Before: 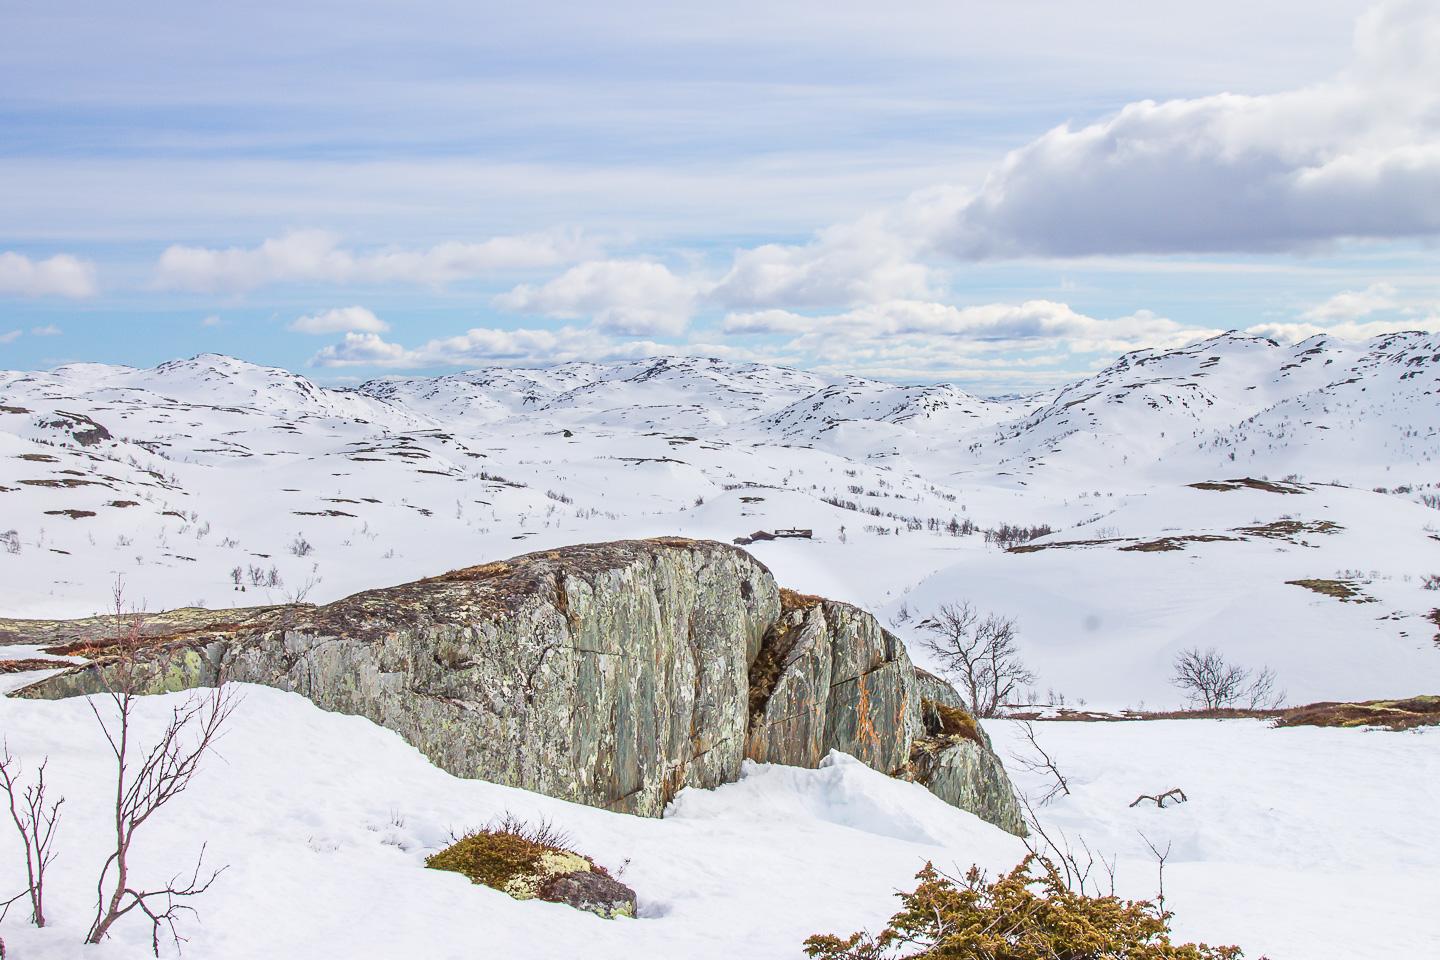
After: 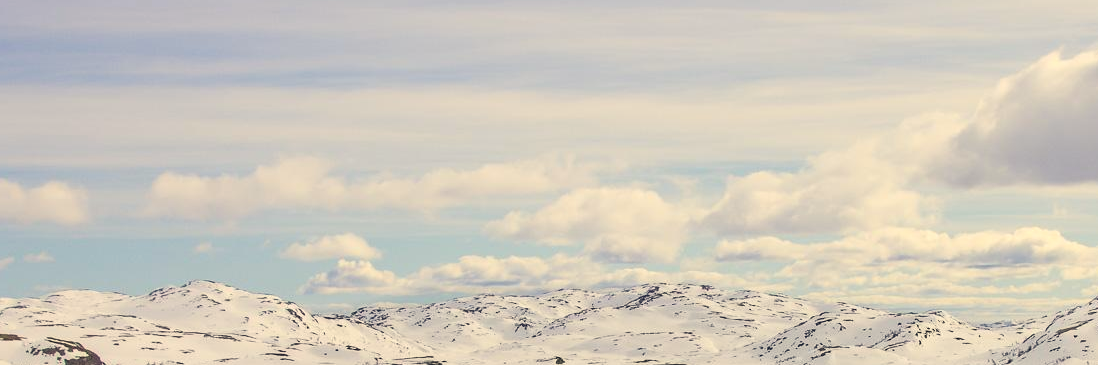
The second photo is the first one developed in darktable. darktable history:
exposure: compensate highlight preservation false
color correction: highlights a* 2.72, highlights b* 22.8
crop: left 0.579%, top 7.627%, right 23.167%, bottom 54.275%
